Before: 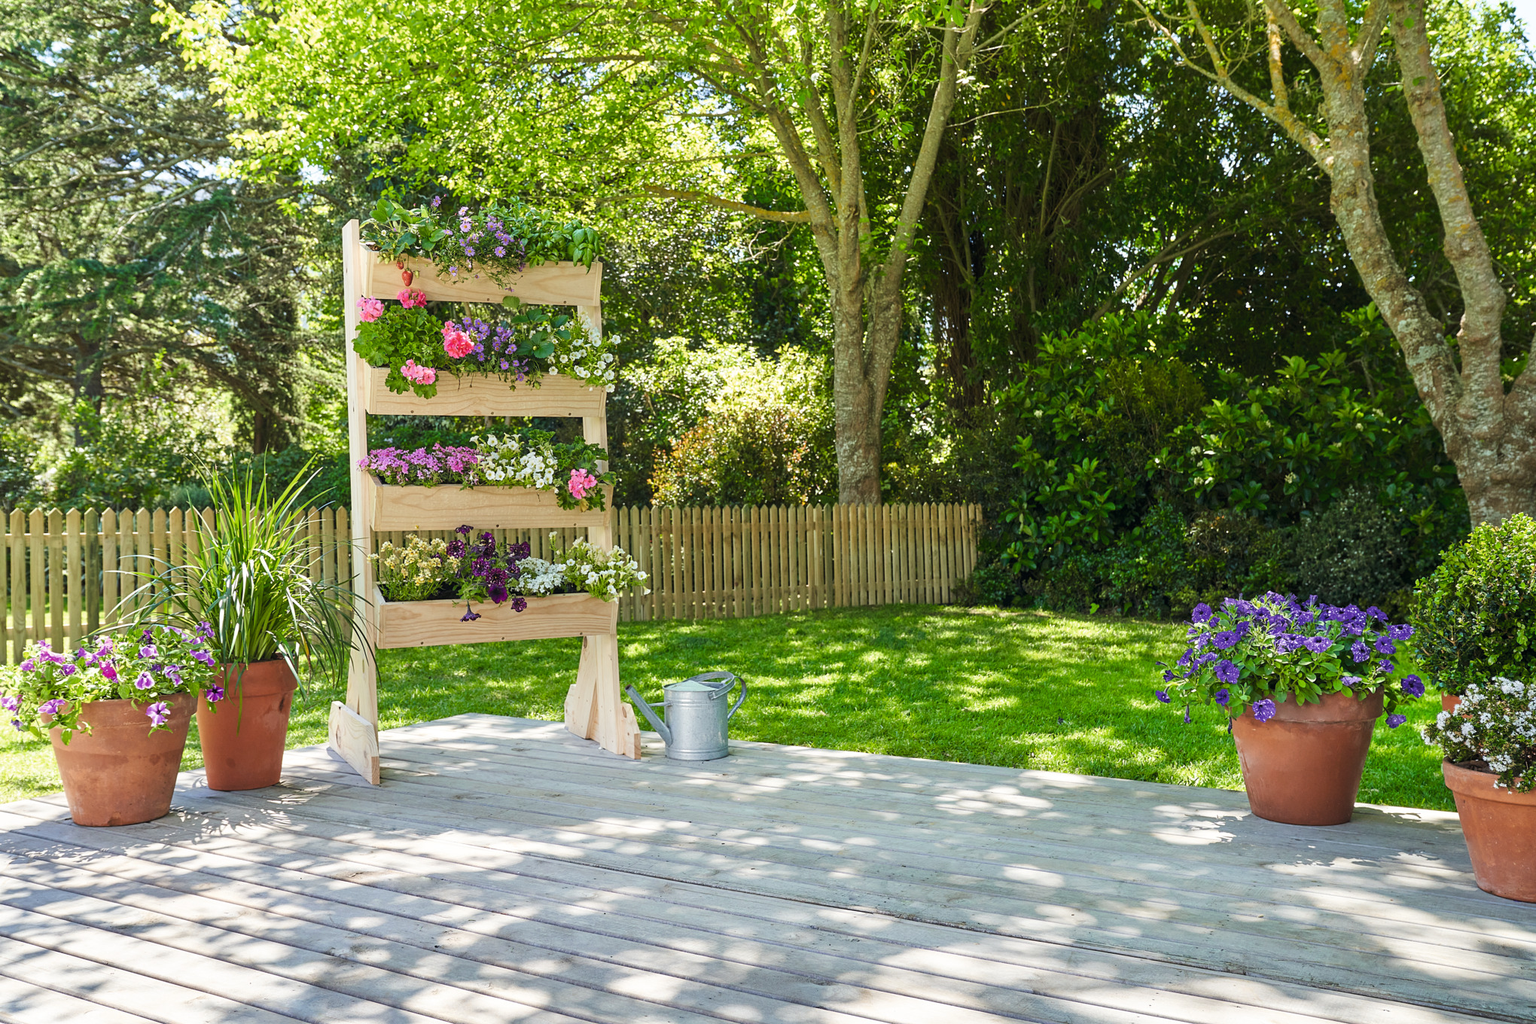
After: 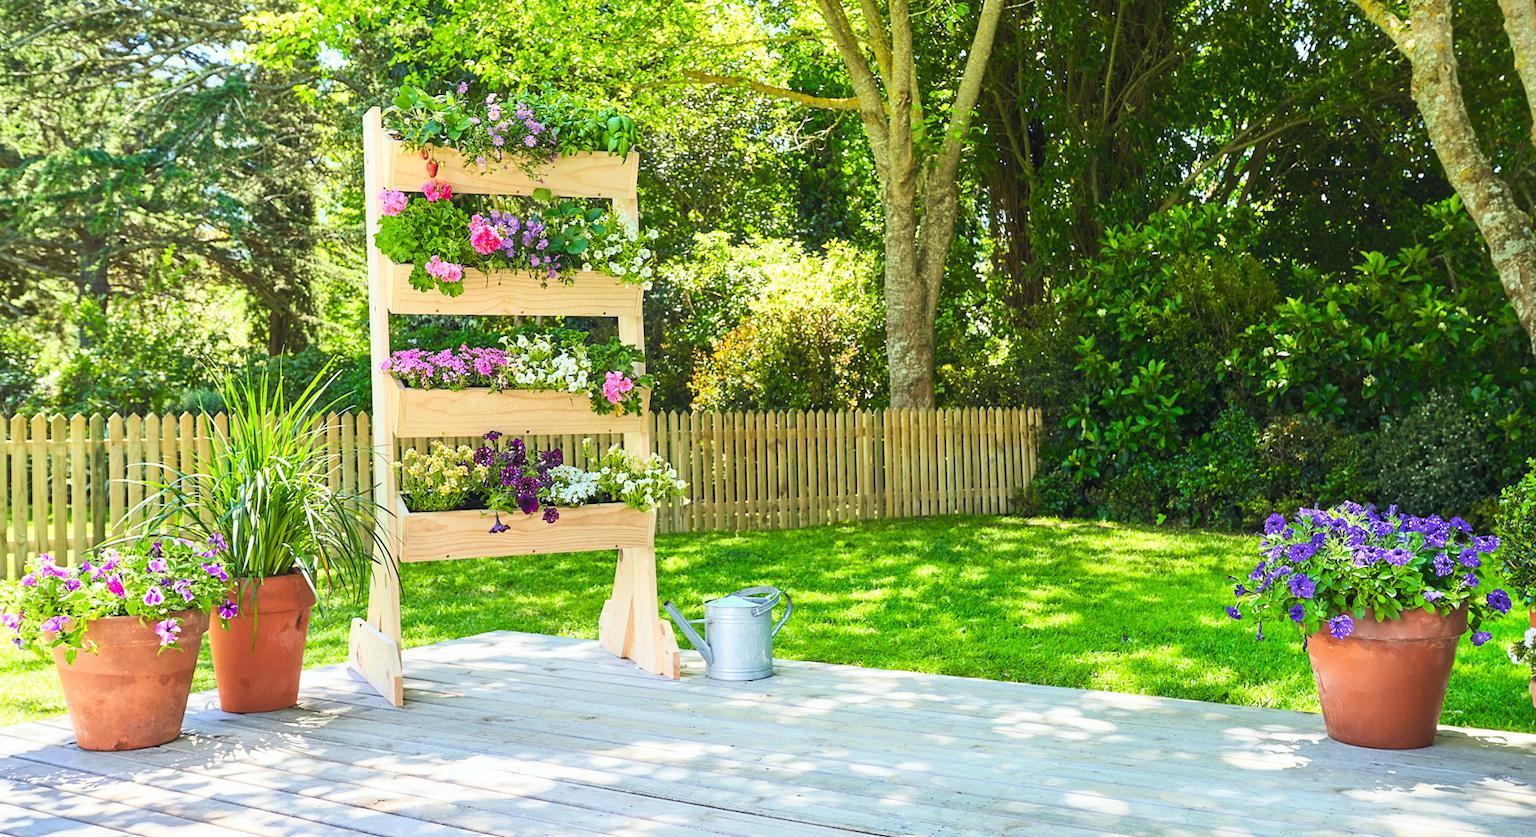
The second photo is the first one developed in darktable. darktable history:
white balance: red 0.986, blue 1.01
crop and rotate: angle 0.03°, top 11.643%, right 5.651%, bottom 11.189%
contrast brightness saturation: contrast 0.24, brightness 0.26, saturation 0.39
